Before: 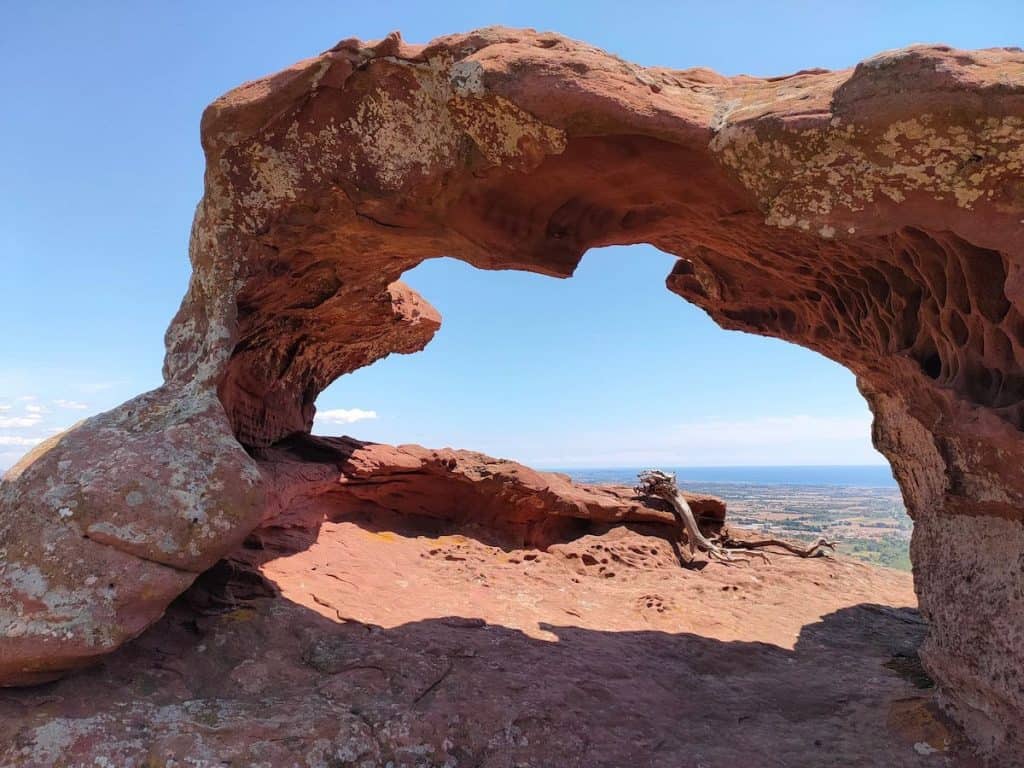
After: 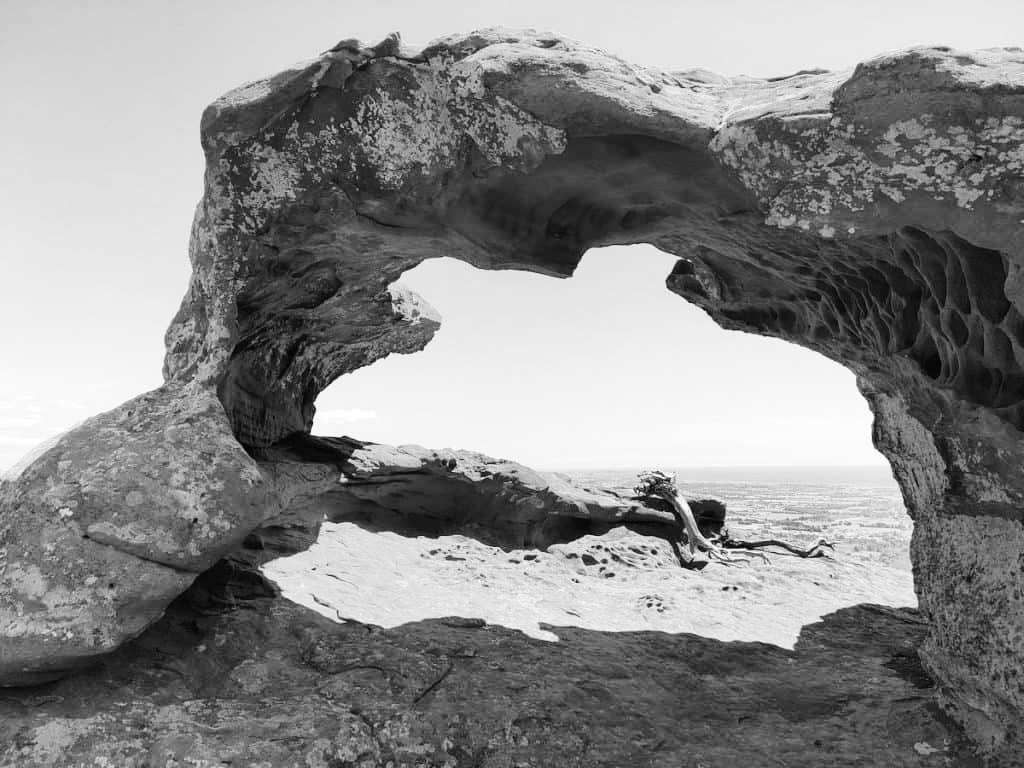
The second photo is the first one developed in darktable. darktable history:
base curve: curves: ch0 [(0, 0) (0.028, 0.03) (0.121, 0.232) (0.46, 0.748) (0.859, 0.968) (1, 1)], preserve colors none
monochrome: on, module defaults
